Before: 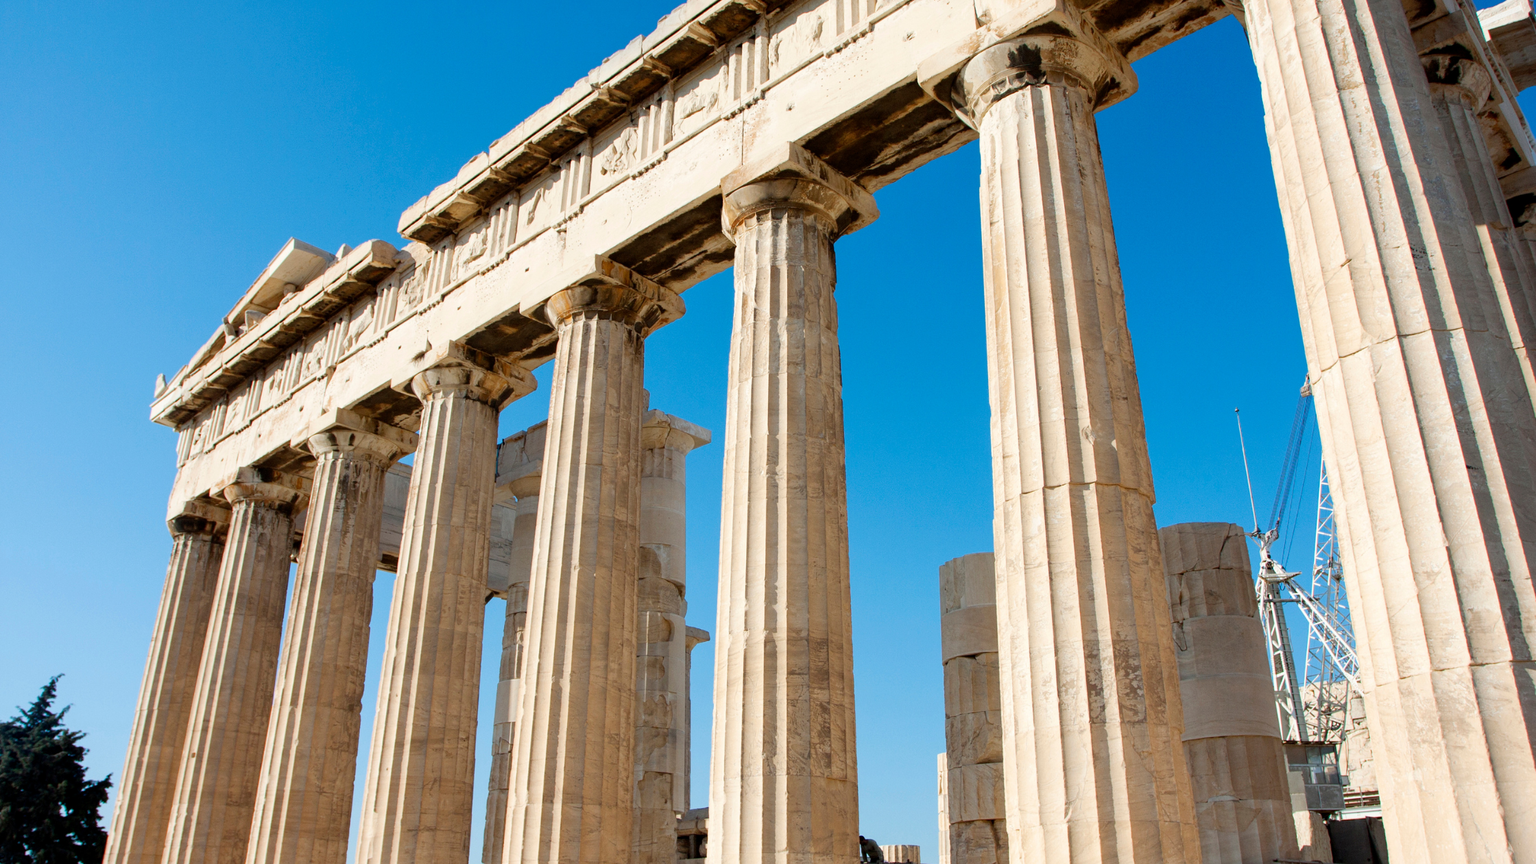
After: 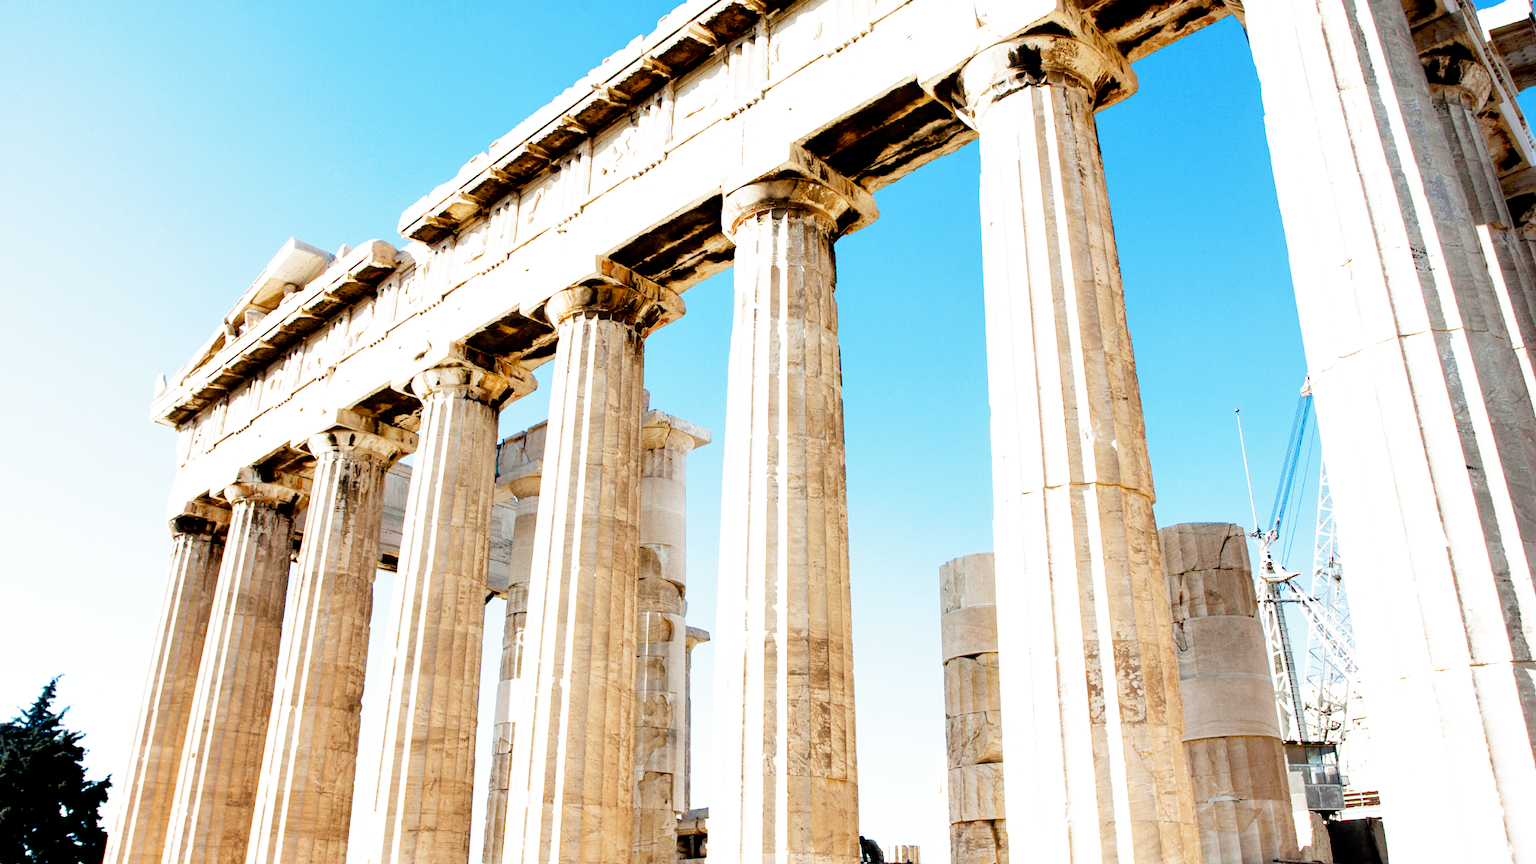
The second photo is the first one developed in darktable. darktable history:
tone equalizer: -8 EV -1.12 EV, -7 EV -1 EV, -6 EV -0.893 EV, -5 EV -0.593 EV, -3 EV 0.543 EV, -2 EV 0.844 EV, -1 EV 1 EV, +0 EV 1.06 EV
filmic rgb: middle gray luminance 12.7%, black relative exposure -10.13 EV, white relative exposure 3.47 EV, target black luminance 0%, hardness 5.79, latitude 45.19%, contrast 1.219, highlights saturation mix 5.62%, shadows ↔ highlights balance 26.51%, add noise in highlights 0.002, preserve chrominance no, color science v3 (2019), use custom middle-gray values true, contrast in highlights soft
shadows and highlights: shadows 37.13, highlights -27.11, soften with gaussian
